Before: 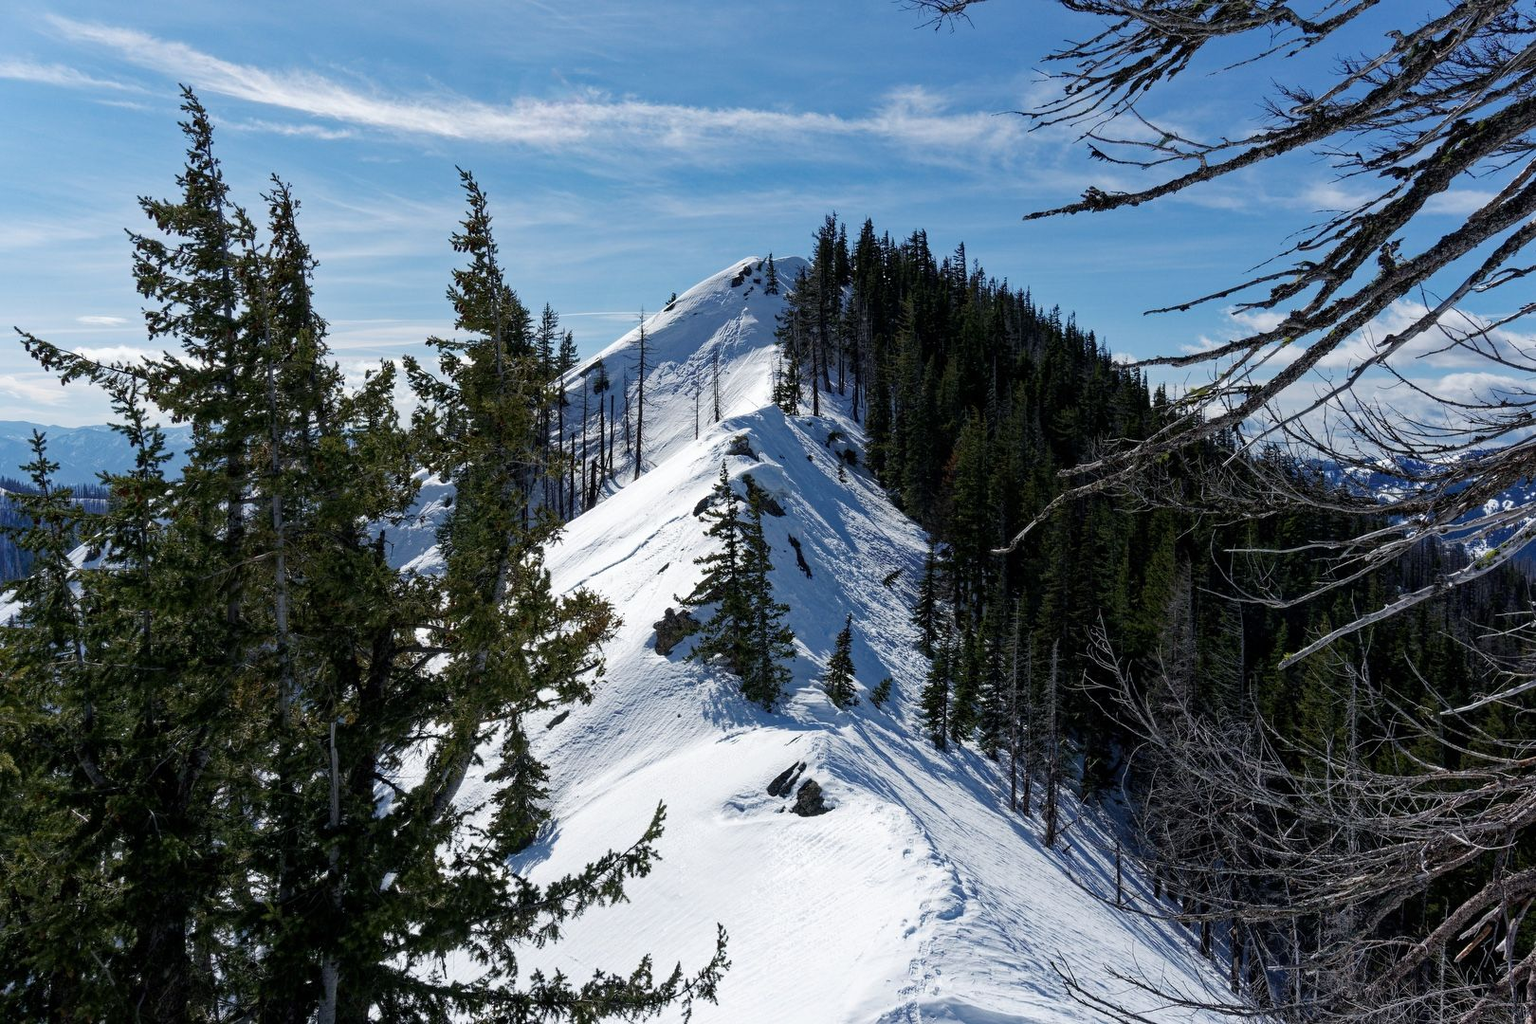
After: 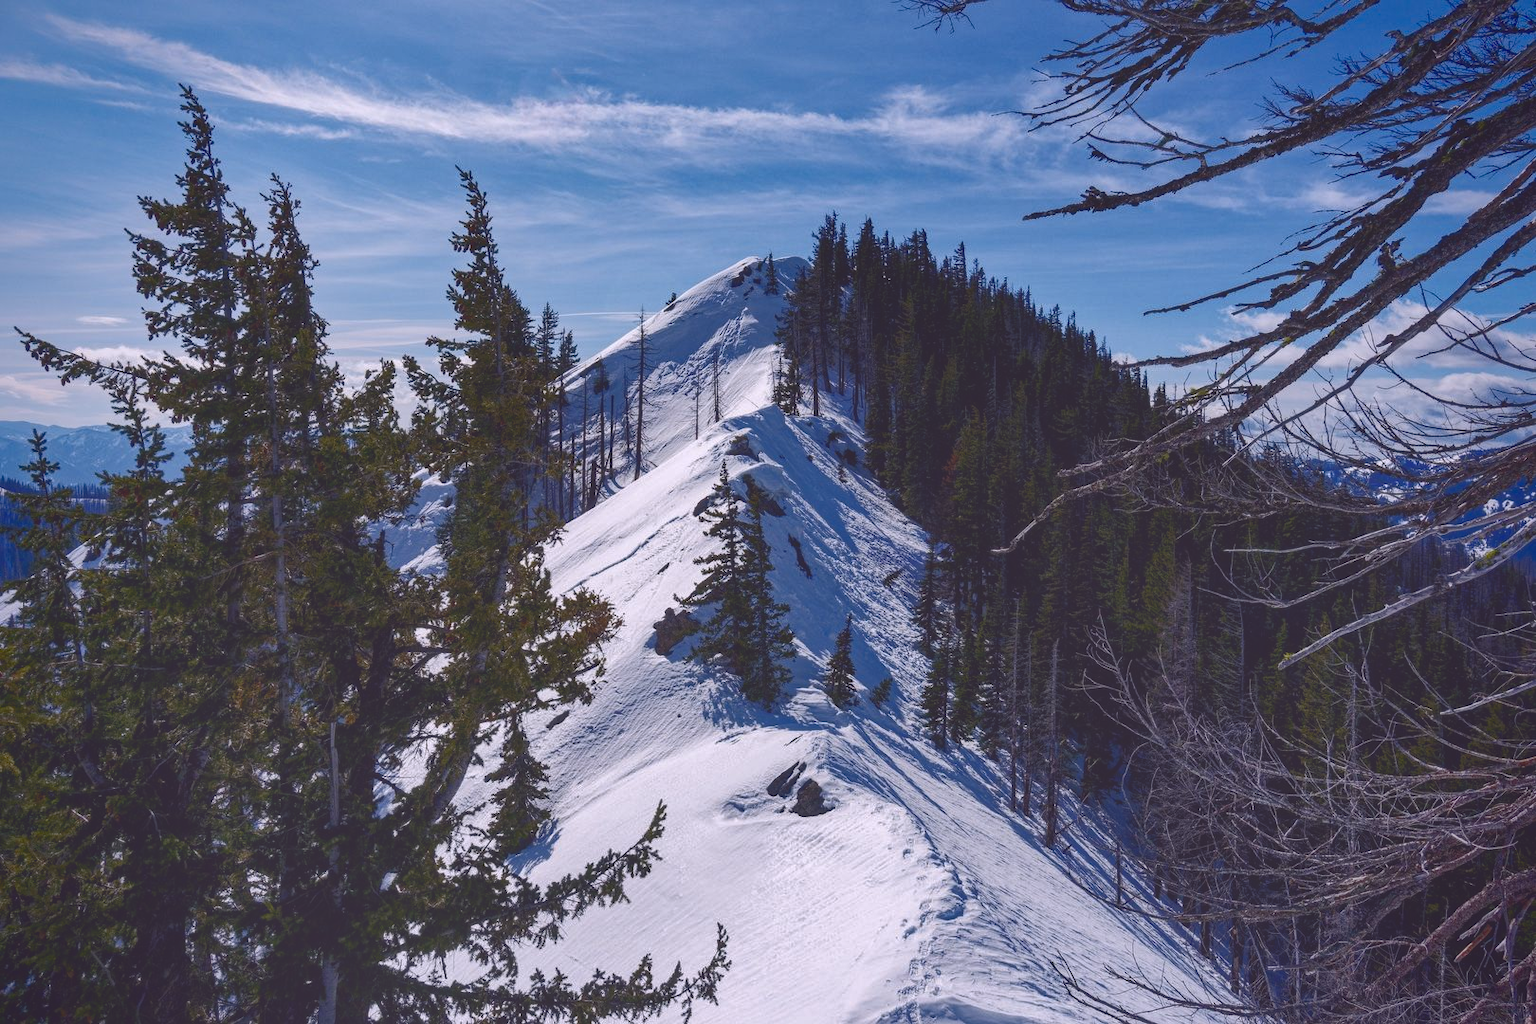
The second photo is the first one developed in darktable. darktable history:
tone curve: curves: ch0 [(0, 0.142) (0.384, 0.314) (0.752, 0.711) (0.991, 0.95)]; ch1 [(0.006, 0.129) (0.346, 0.384) (1, 1)]; ch2 [(0.003, 0.057) (0.261, 0.248) (1, 1)], color space Lab, independent channels
local contrast: on, module defaults
vignetting: saturation 0.378
contrast equalizer: octaves 7, y [[0.526, 0.53, 0.532, 0.532, 0.53, 0.525], [0.5 ×6], [0.5 ×6], [0 ×6], [0 ×6]], mix -0.185
shadows and highlights: highlights color adjustment 41.31%
